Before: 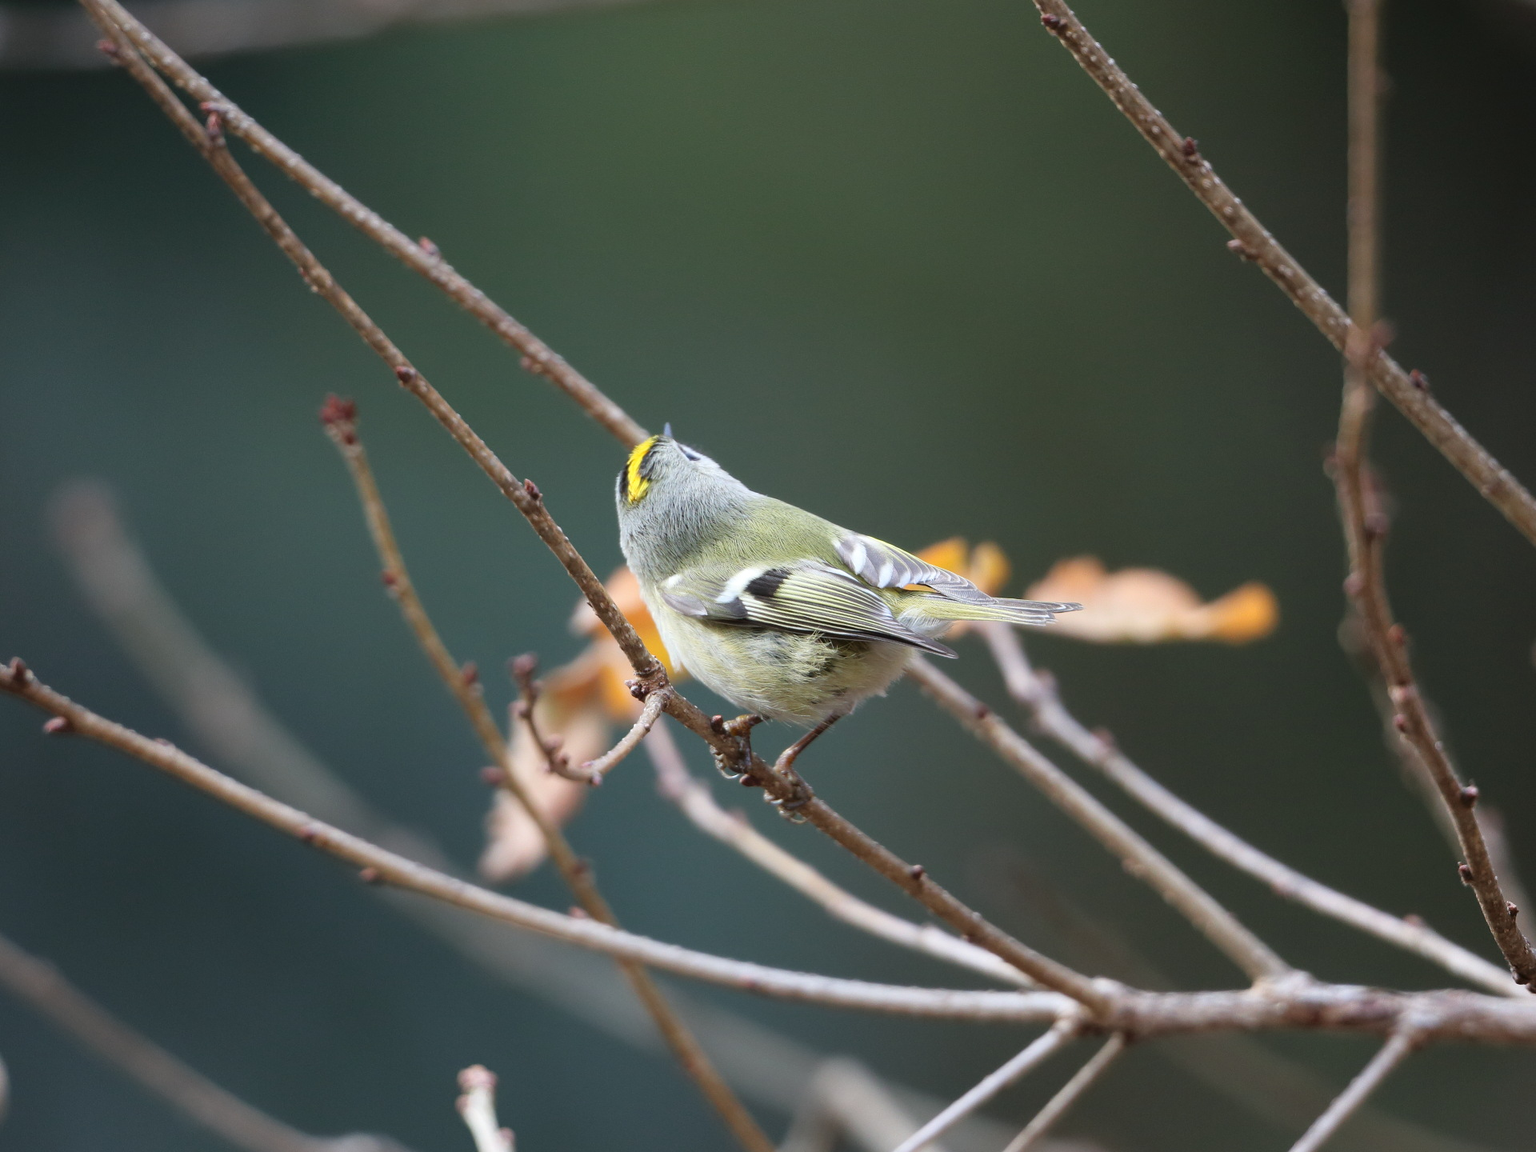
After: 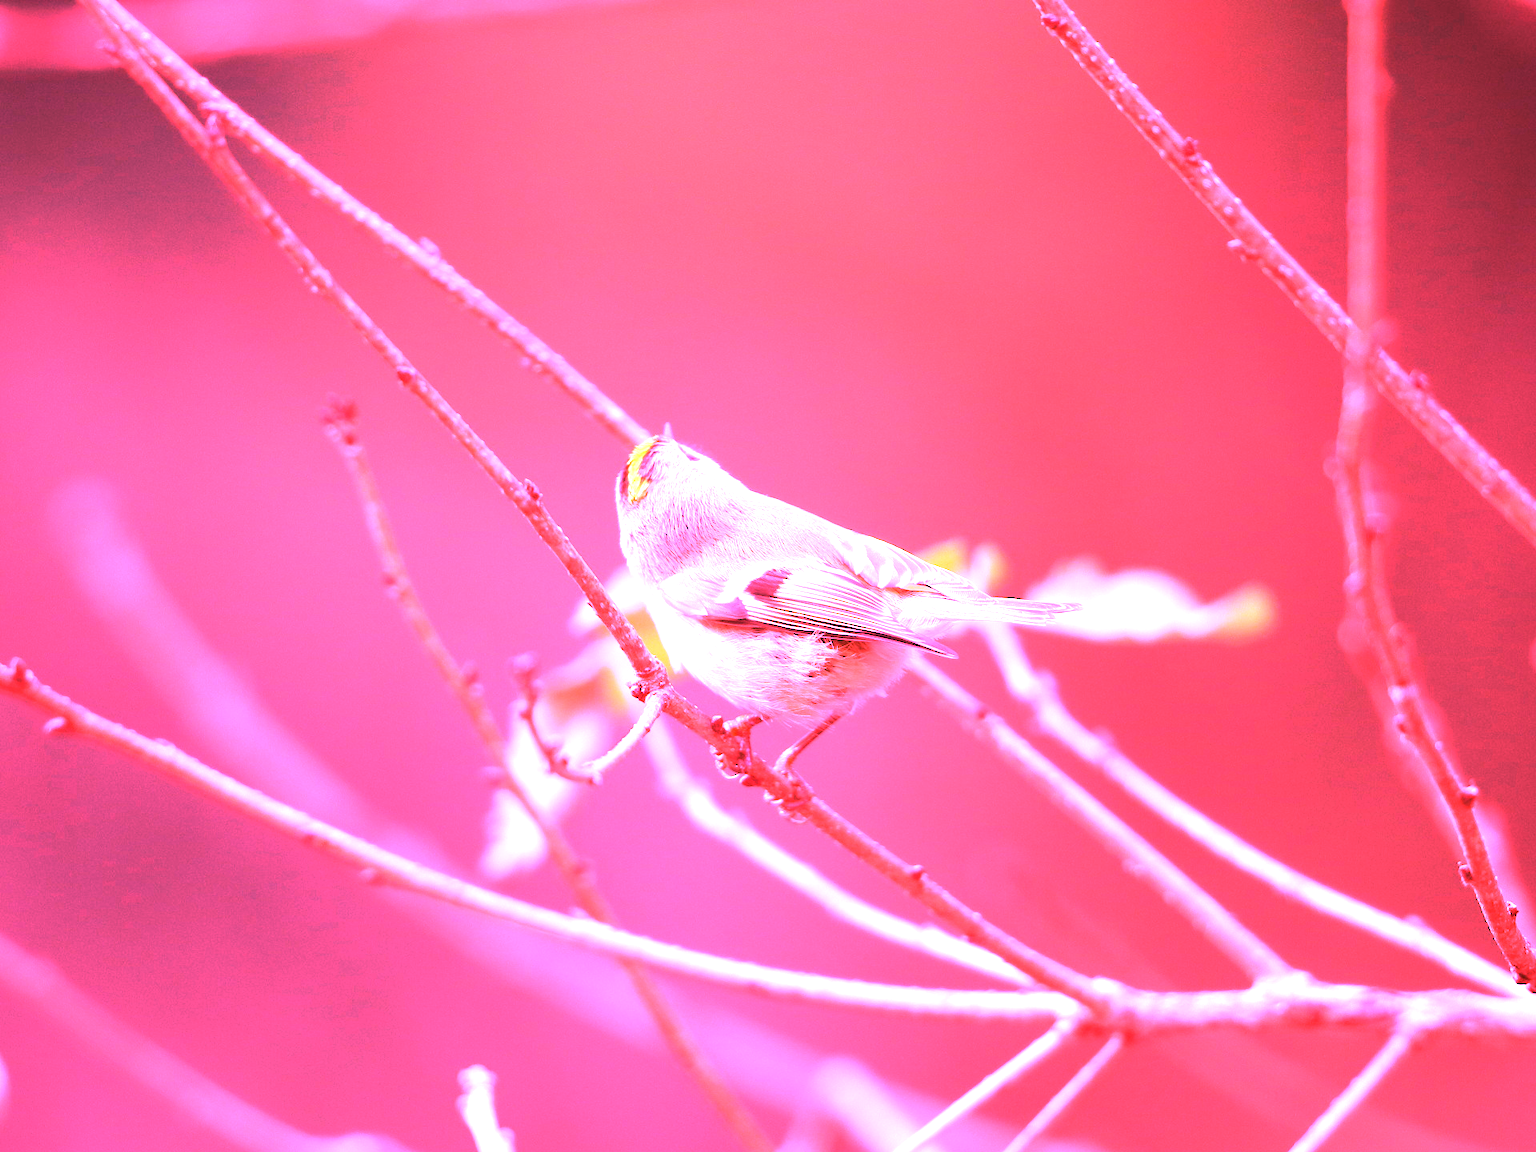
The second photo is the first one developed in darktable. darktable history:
exposure: black level correction 0, exposure 0.877 EV, compensate exposure bias true, compensate highlight preservation false
white balance: red 4.26, blue 1.802
